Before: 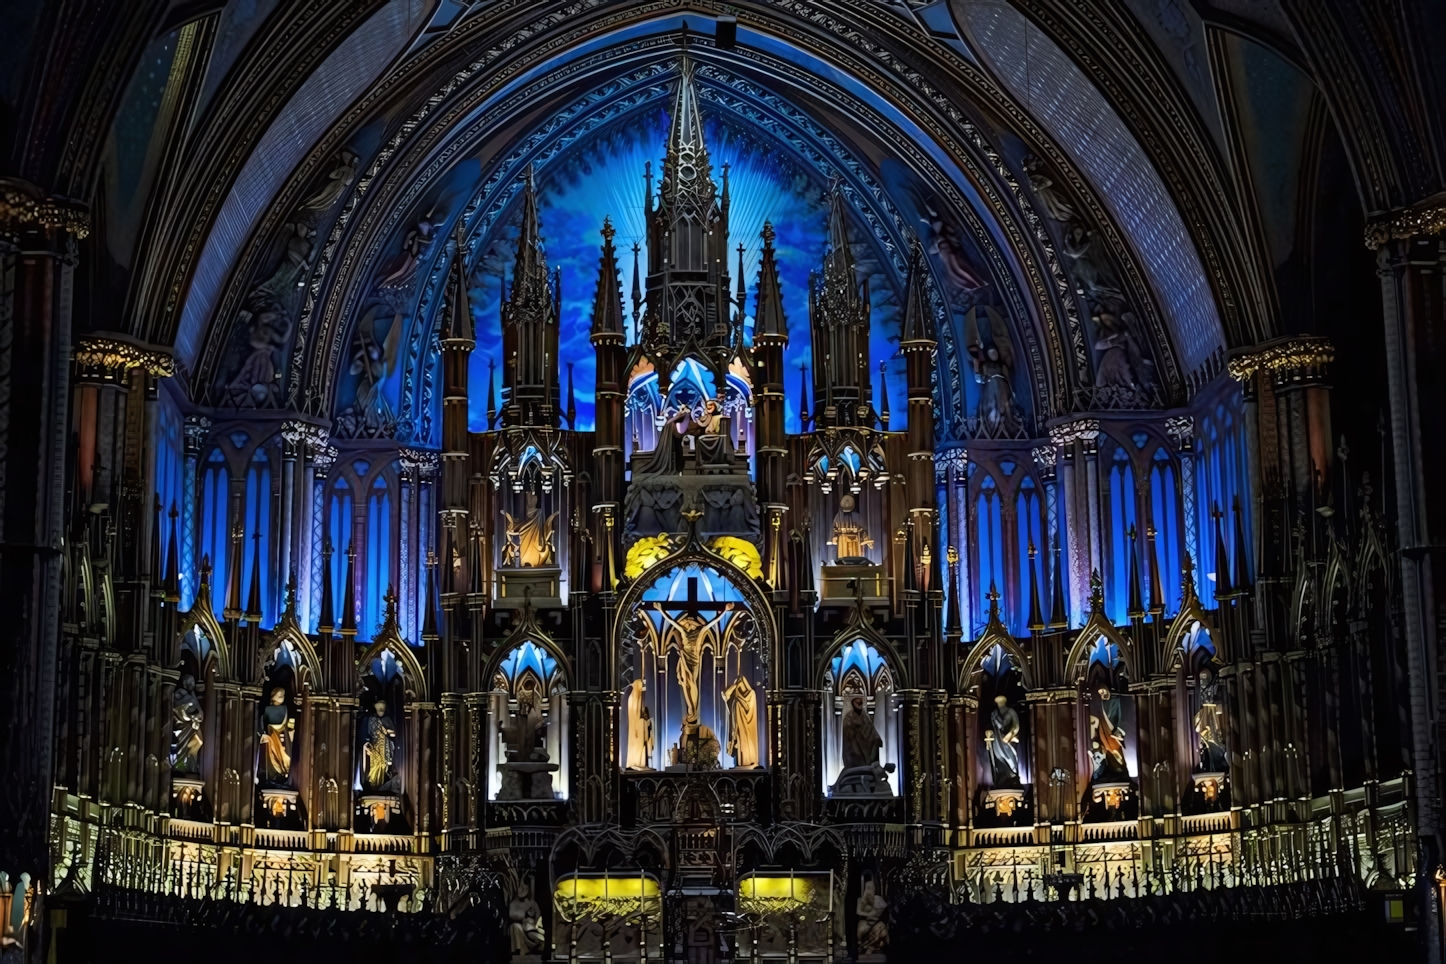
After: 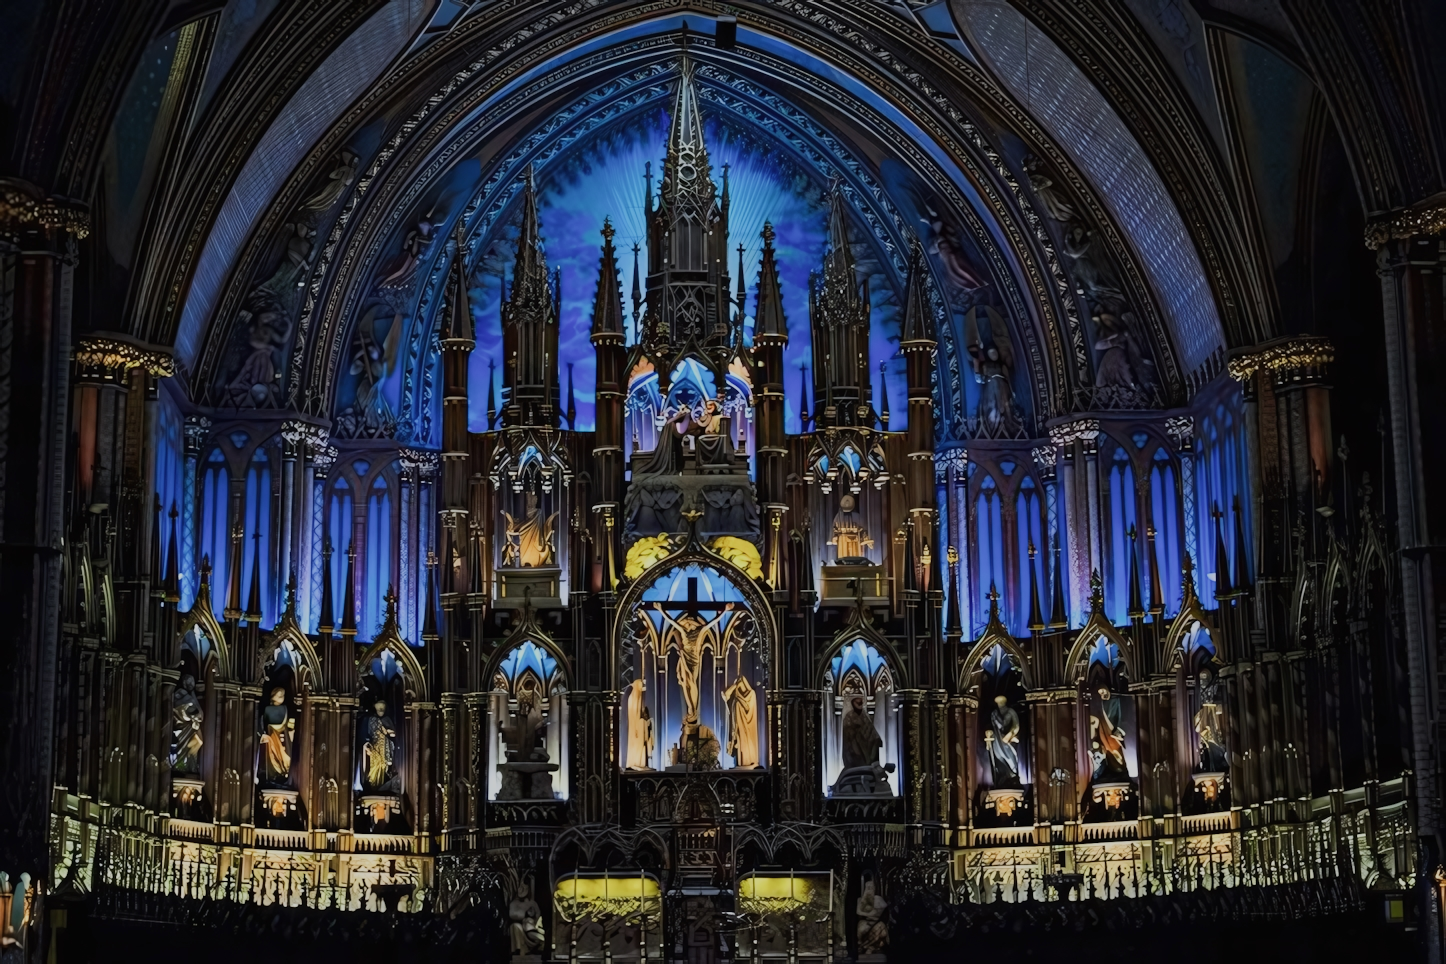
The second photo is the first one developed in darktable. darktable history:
filmic rgb: black relative exposure -16 EV, white relative exposure 6.08 EV, threshold 5.99 EV, hardness 5.24, color science v5 (2021), contrast in shadows safe, contrast in highlights safe, enable highlight reconstruction true
